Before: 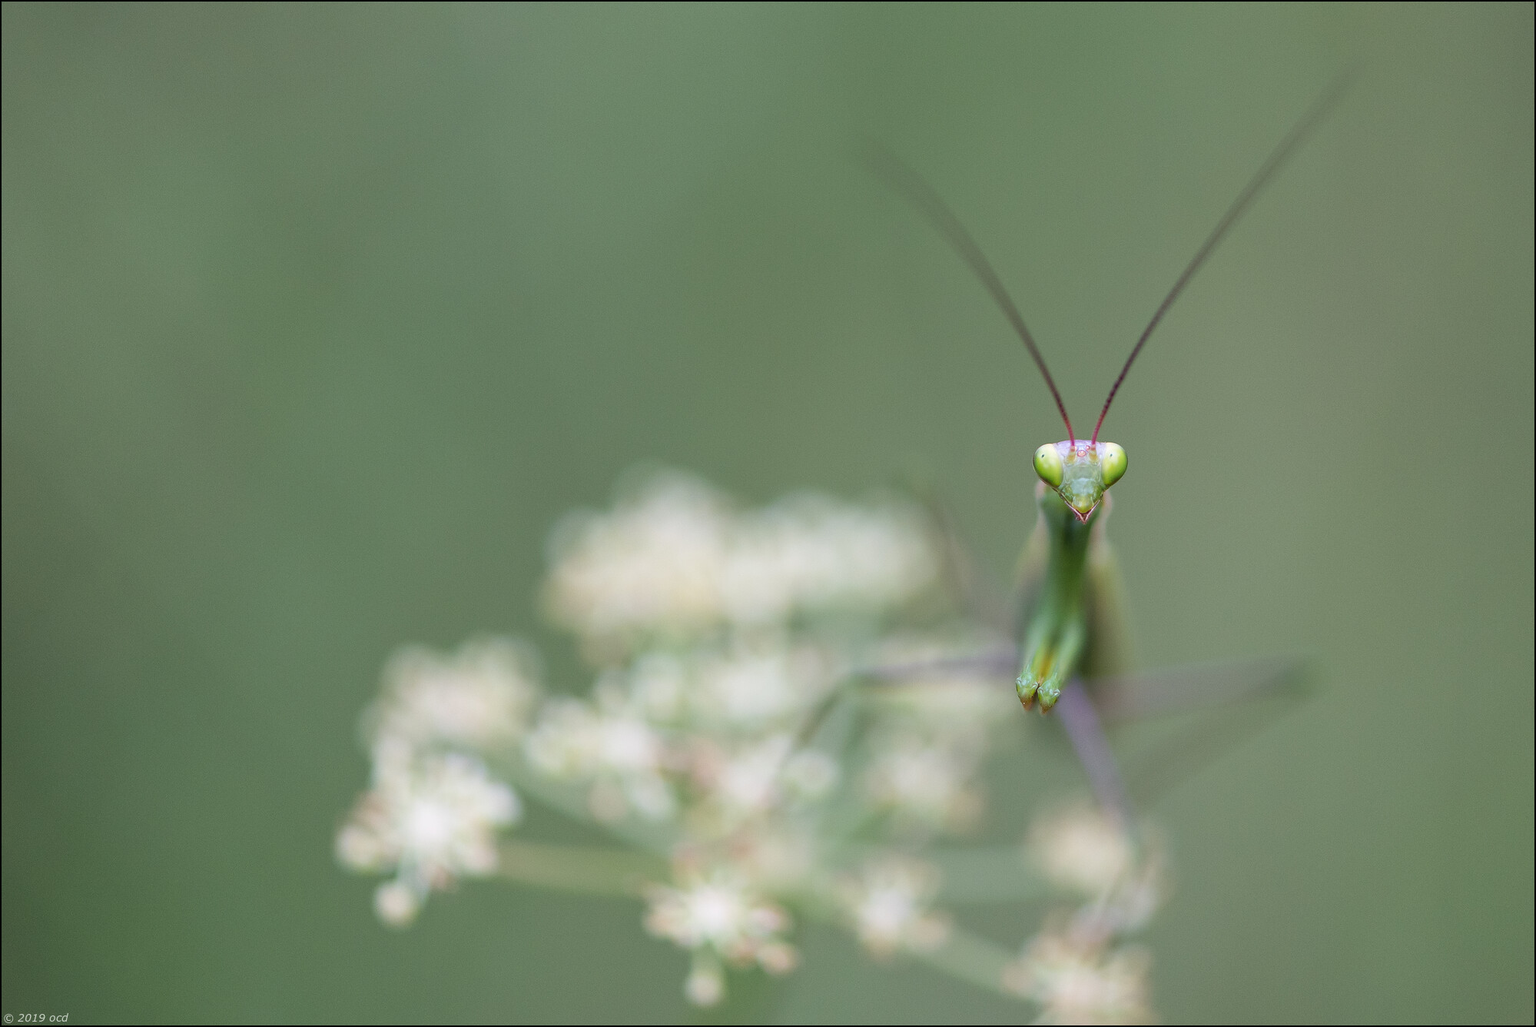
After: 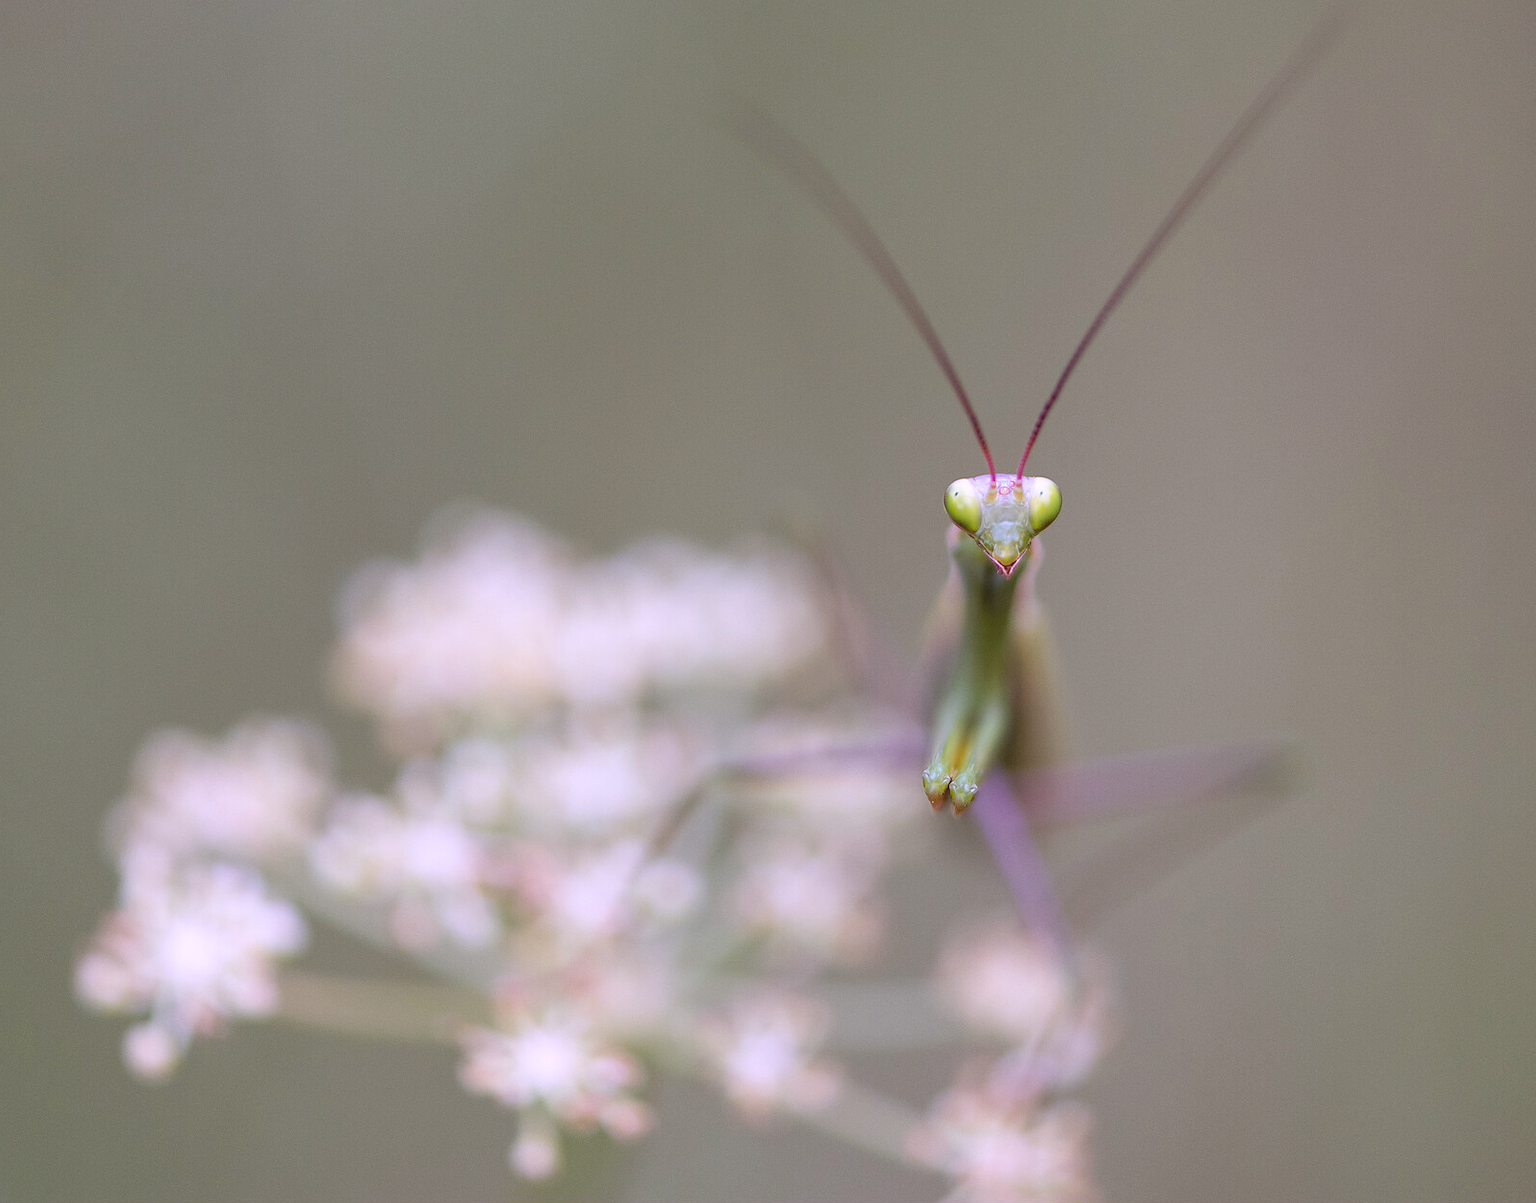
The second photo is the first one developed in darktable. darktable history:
white balance: red 1.042, blue 1.17
crop and rotate: left 17.959%, top 5.771%, right 1.742%
rgb levels: mode RGB, independent channels, levels [[0, 0.474, 1], [0, 0.5, 1], [0, 0.5, 1]]
